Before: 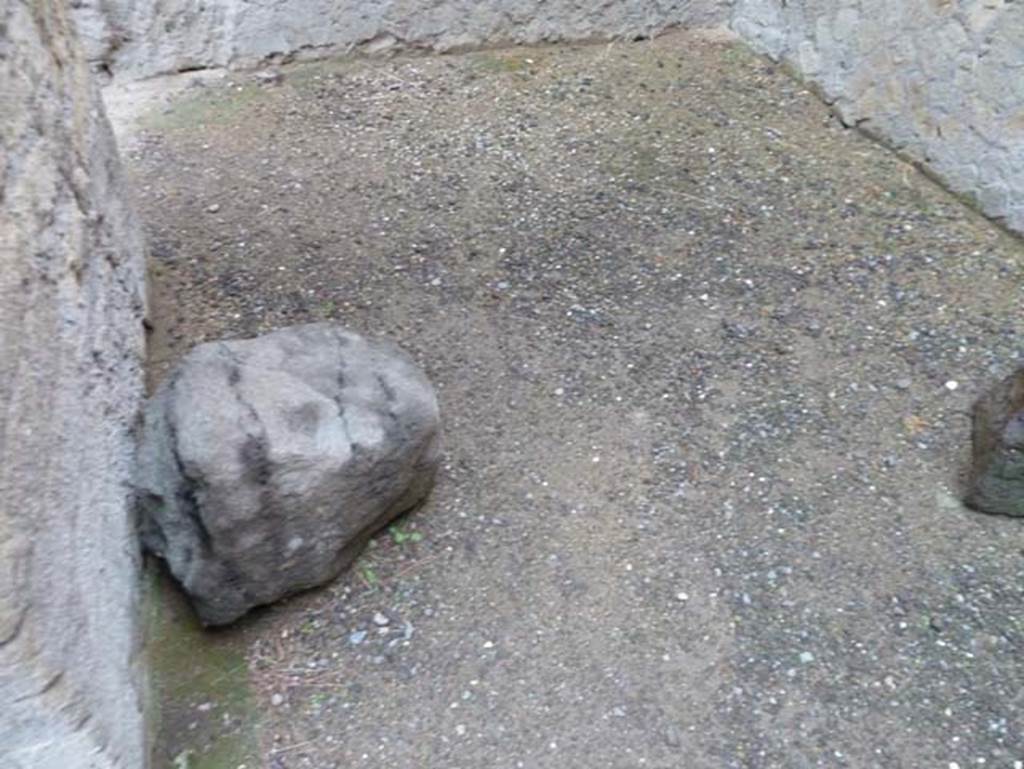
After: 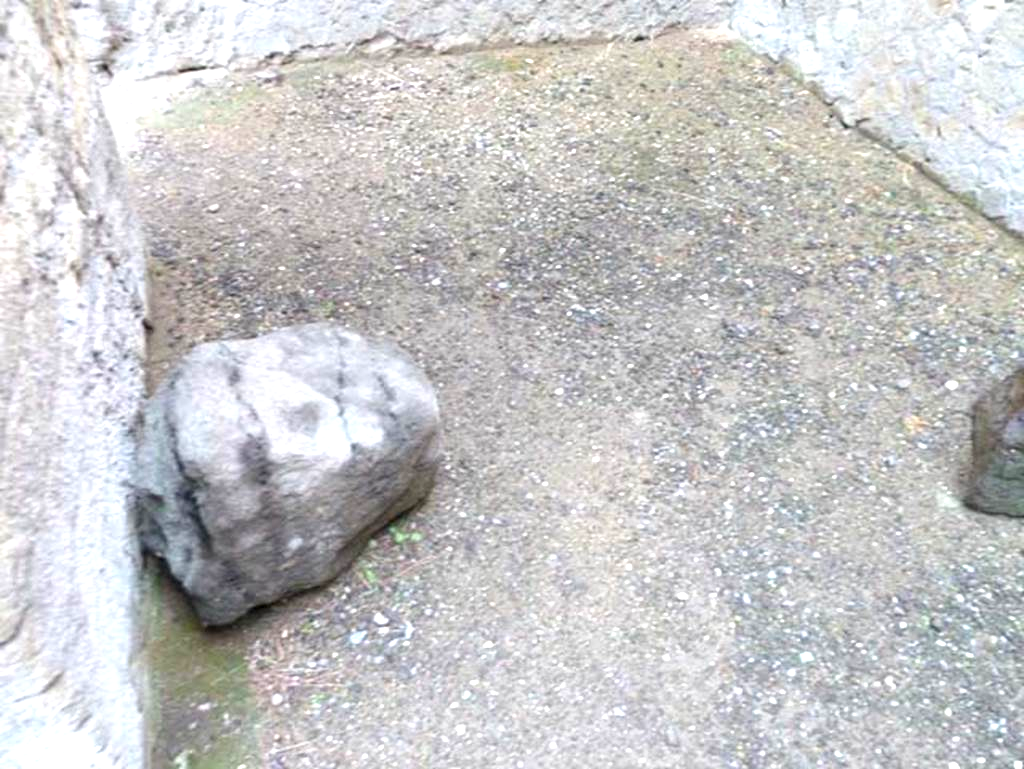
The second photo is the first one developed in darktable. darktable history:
exposure: black level correction 0.002, exposure 1 EV, compensate highlight preservation false
